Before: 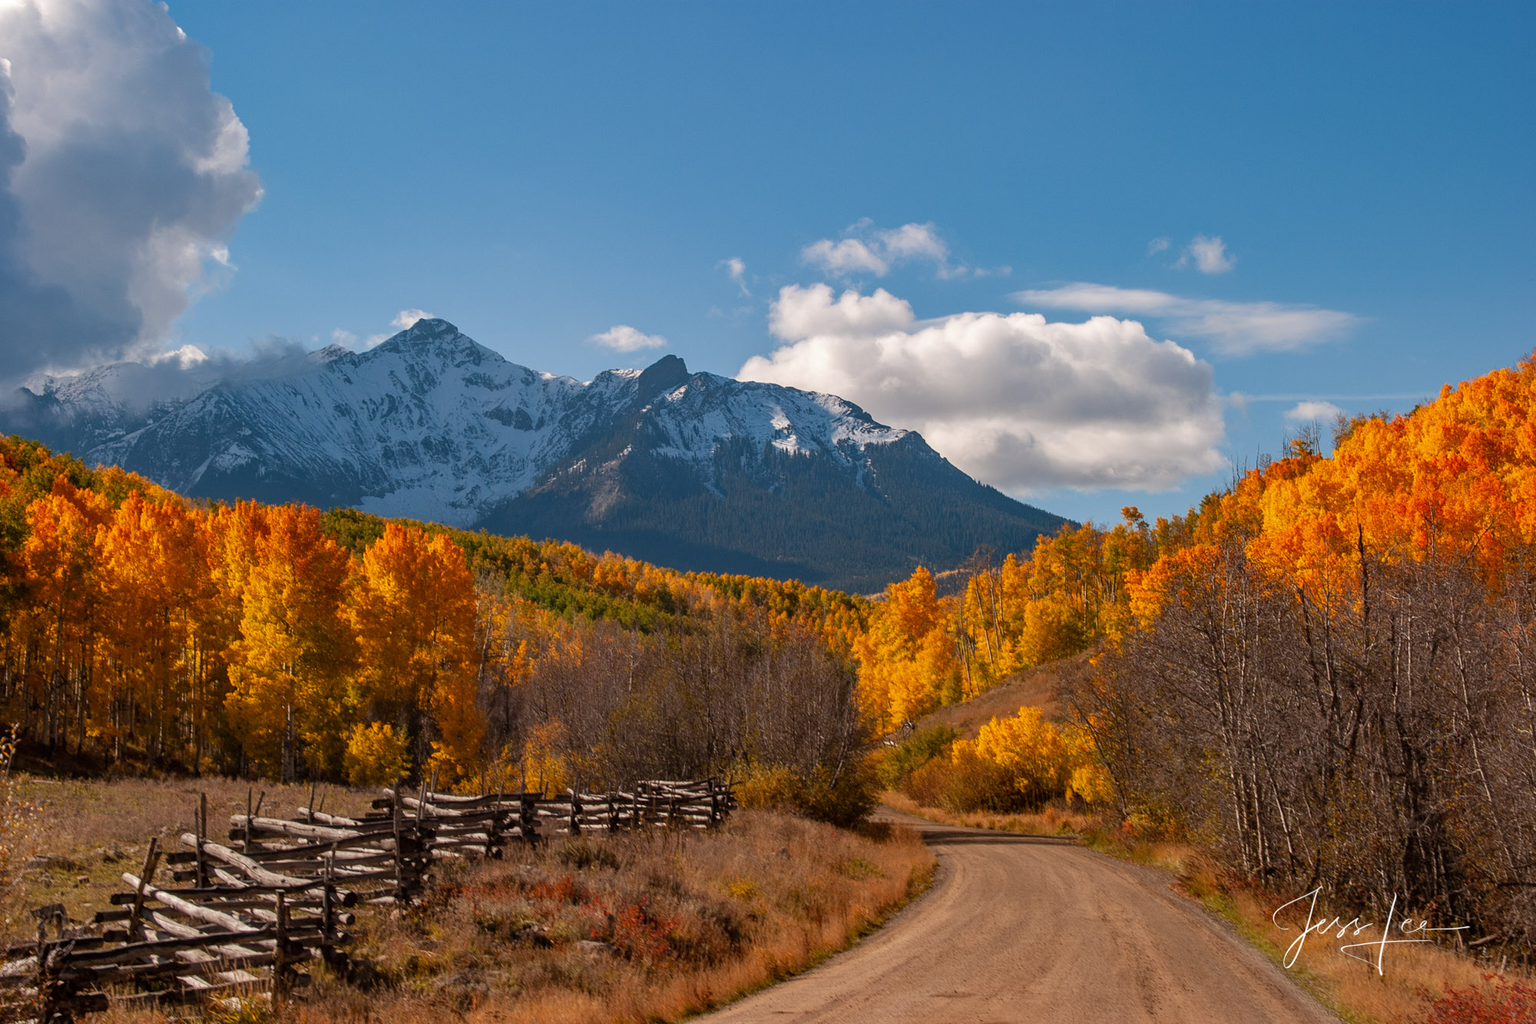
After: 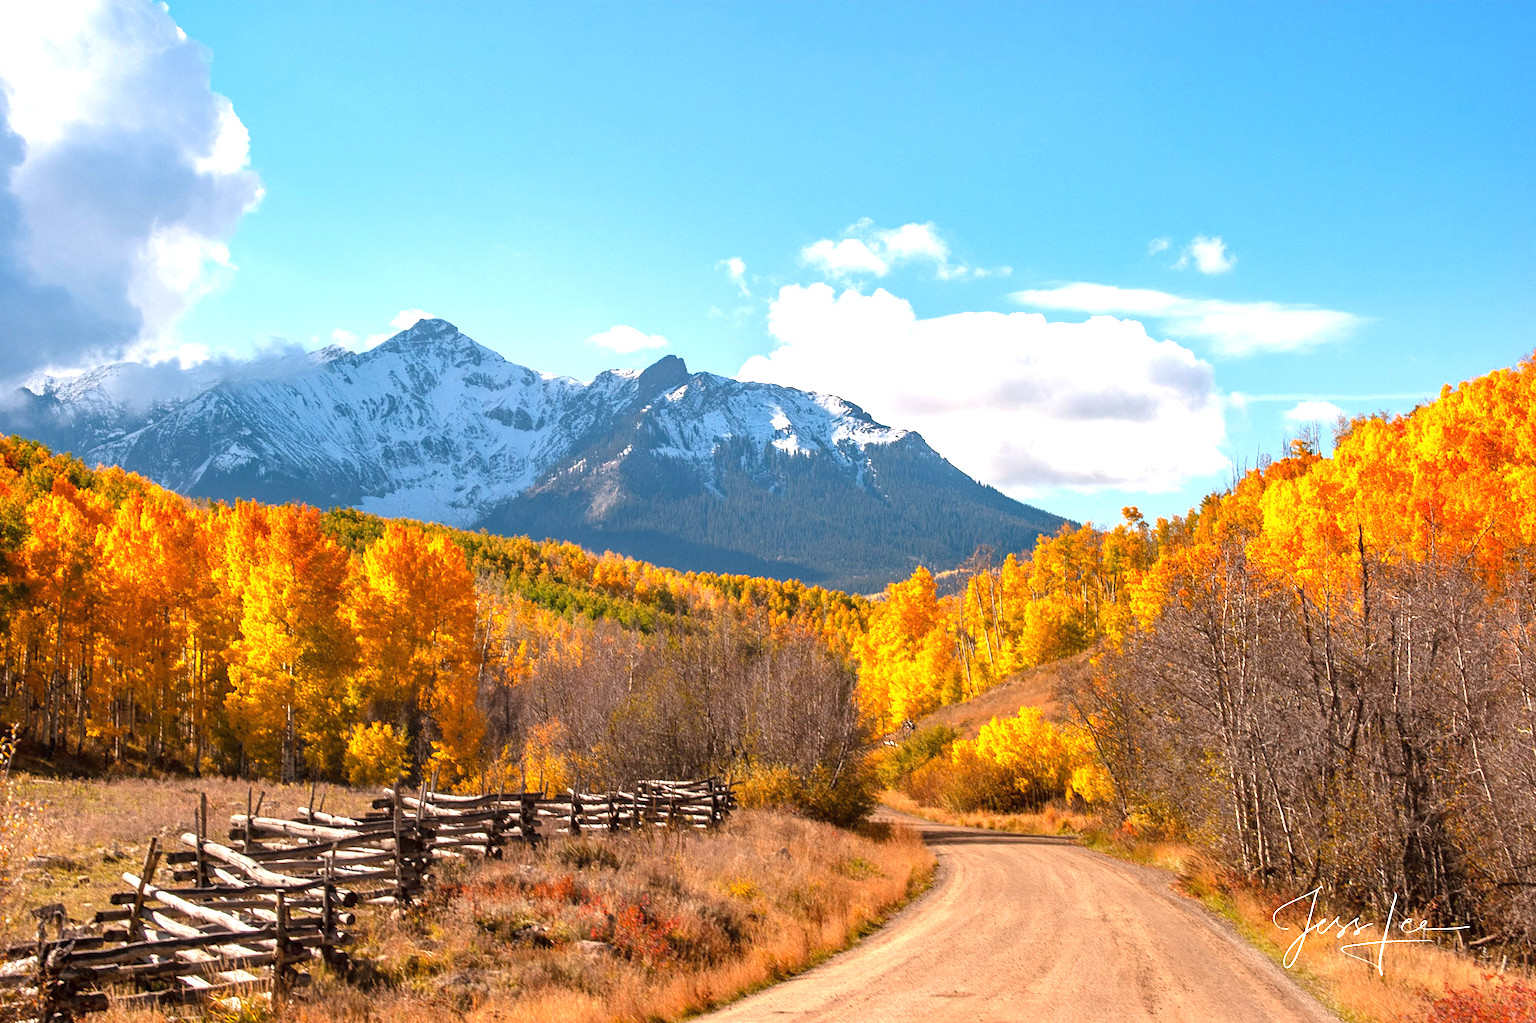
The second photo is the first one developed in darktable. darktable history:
exposure: exposure 1.495 EV, compensate highlight preservation false
tone equalizer: edges refinement/feathering 500, mask exposure compensation -1.57 EV, preserve details no
